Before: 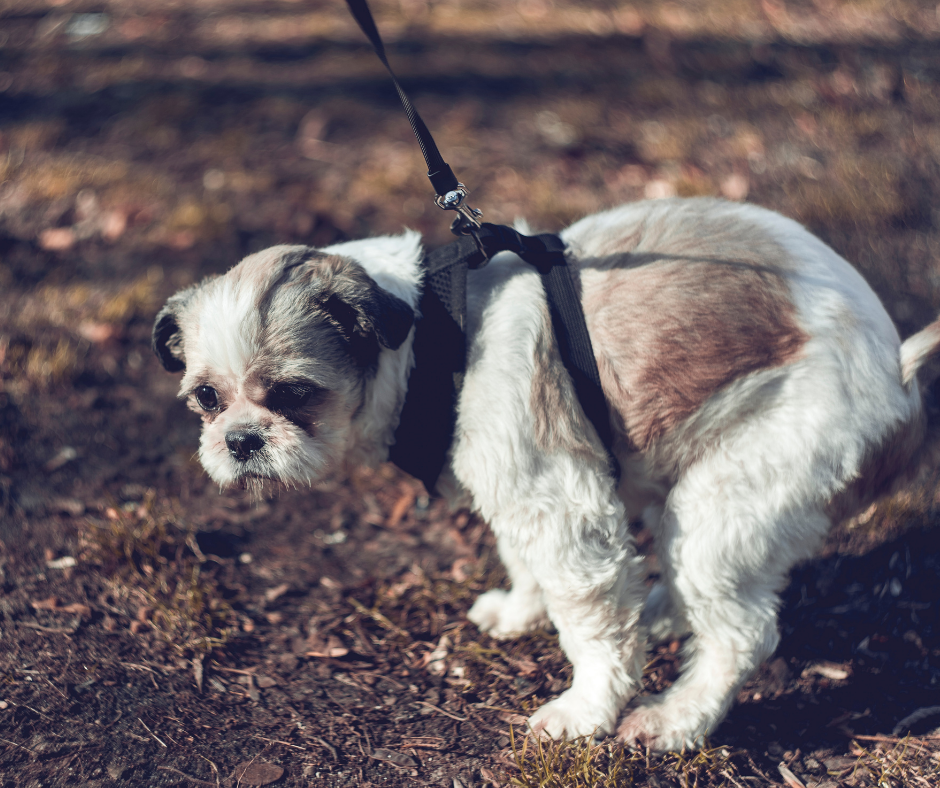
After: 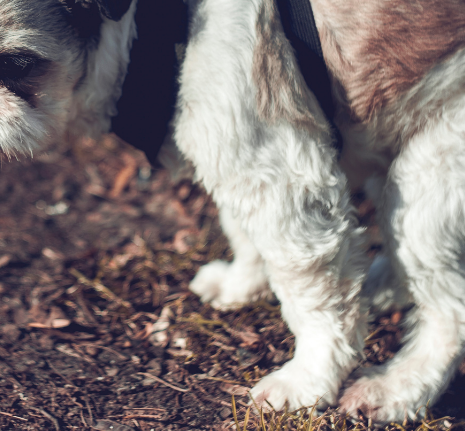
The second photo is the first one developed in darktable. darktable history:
crop: left 29.672%, top 41.786%, right 20.851%, bottom 3.487%
tone curve: curves: ch0 [(0, 0) (0.003, 0.003) (0.011, 0.011) (0.025, 0.024) (0.044, 0.043) (0.069, 0.068) (0.1, 0.098) (0.136, 0.133) (0.177, 0.174) (0.224, 0.22) (0.277, 0.272) (0.335, 0.329) (0.399, 0.391) (0.468, 0.459) (0.543, 0.545) (0.623, 0.625) (0.709, 0.711) (0.801, 0.802) (0.898, 0.898) (1, 1)], preserve colors none
shadows and highlights: shadows 20.91, highlights -82.73, soften with gaussian
